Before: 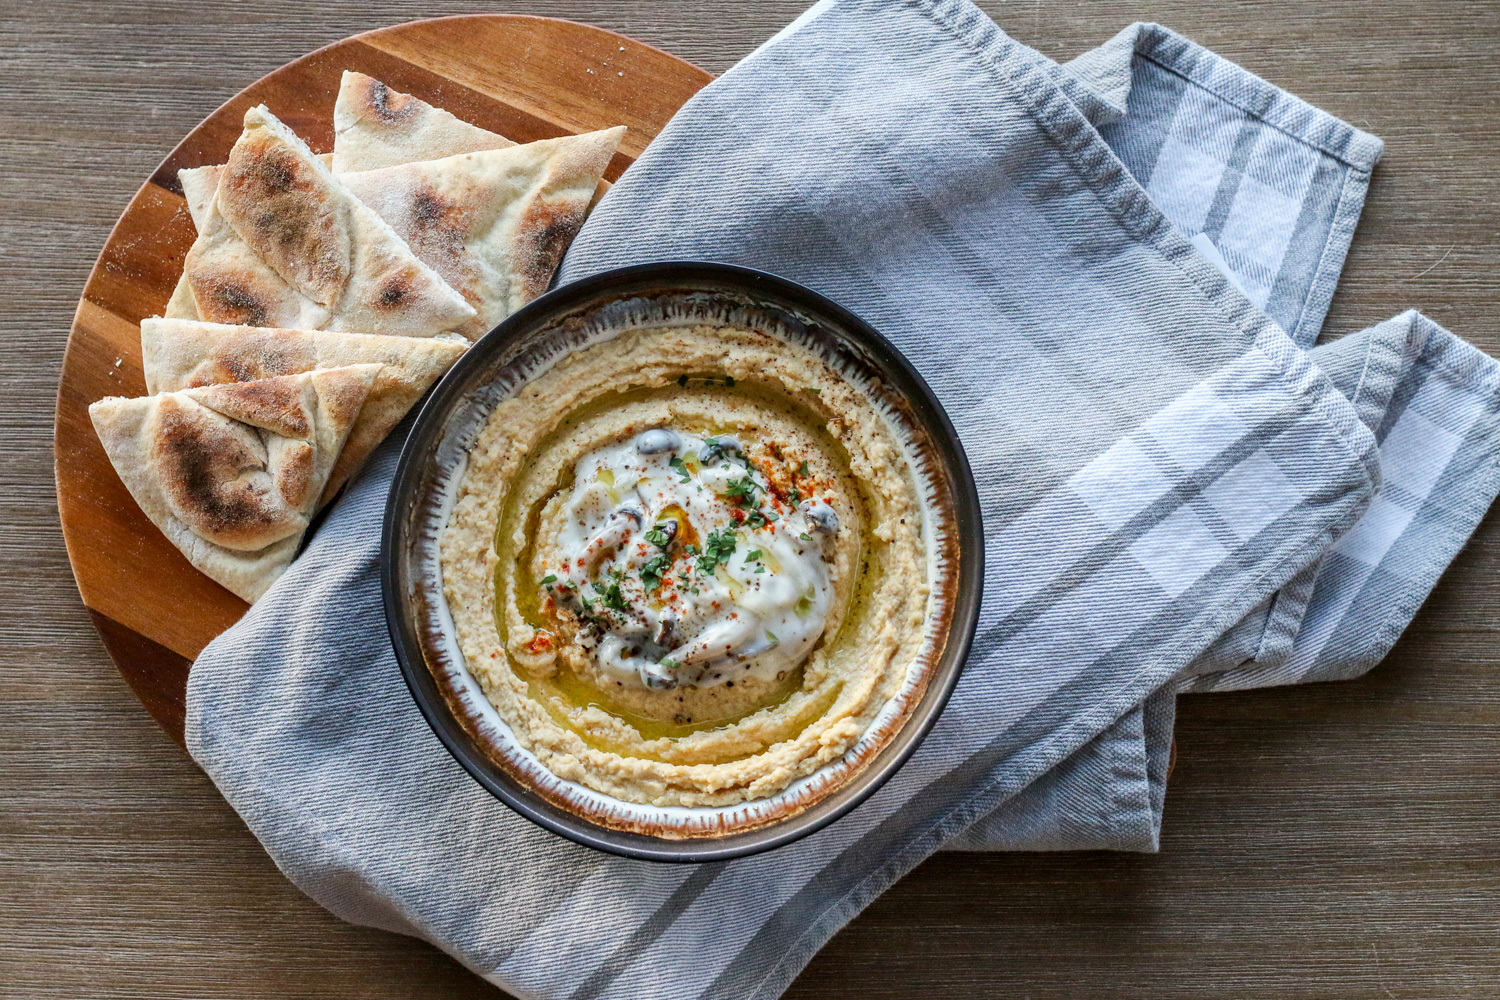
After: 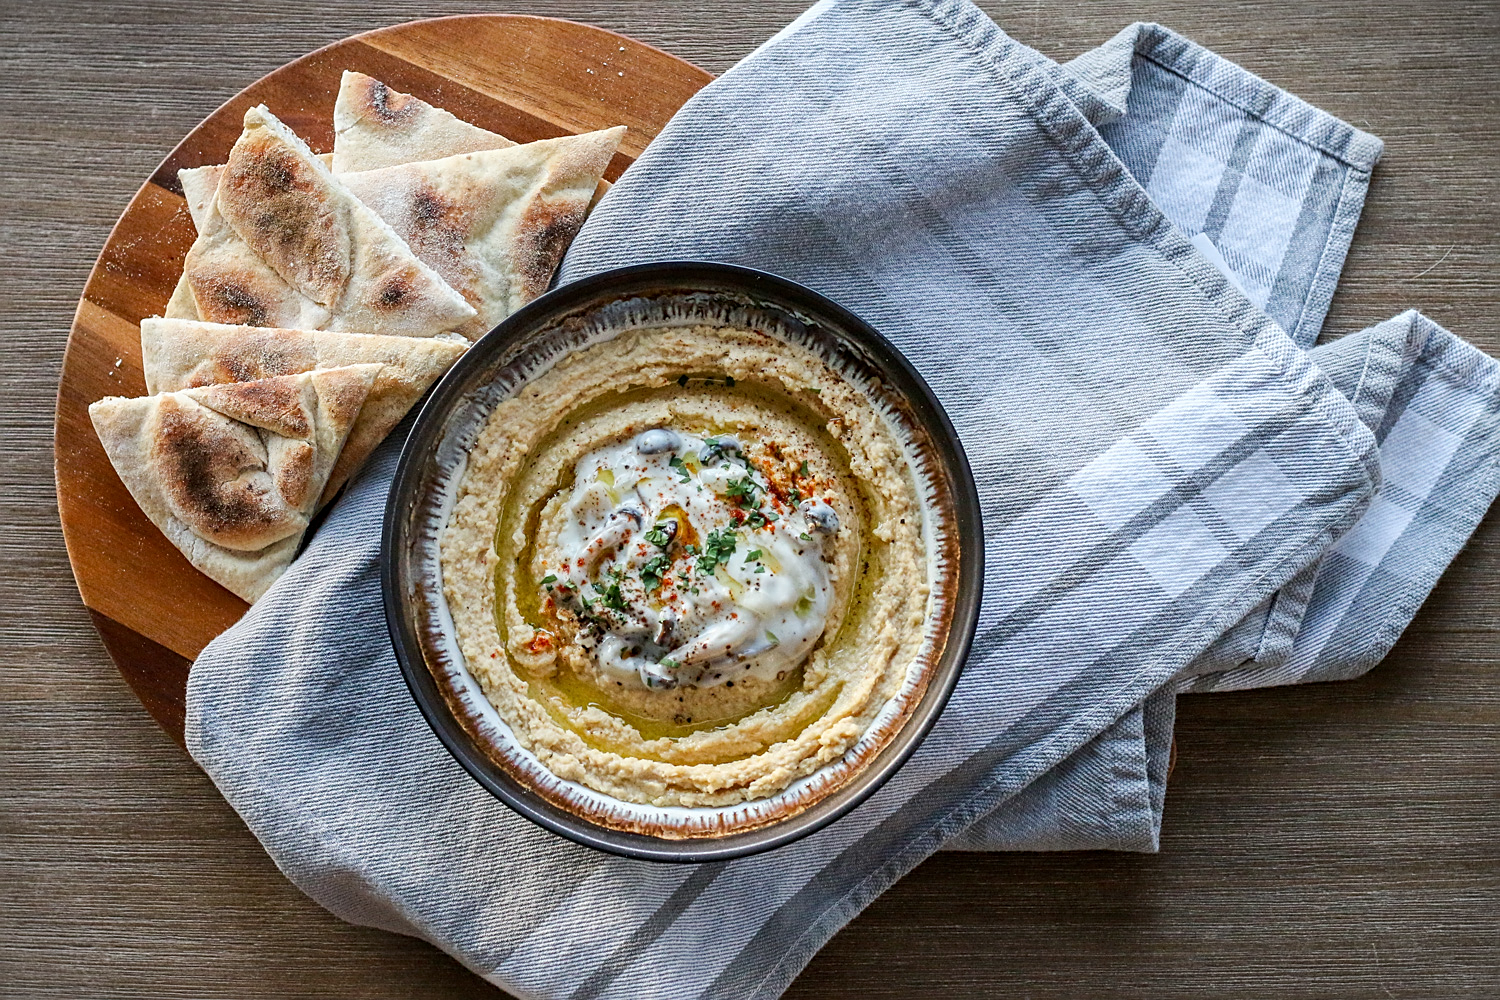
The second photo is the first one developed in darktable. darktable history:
sharpen: on, module defaults
vignetting: fall-off start 100.67%, width/height ratio 1.309
